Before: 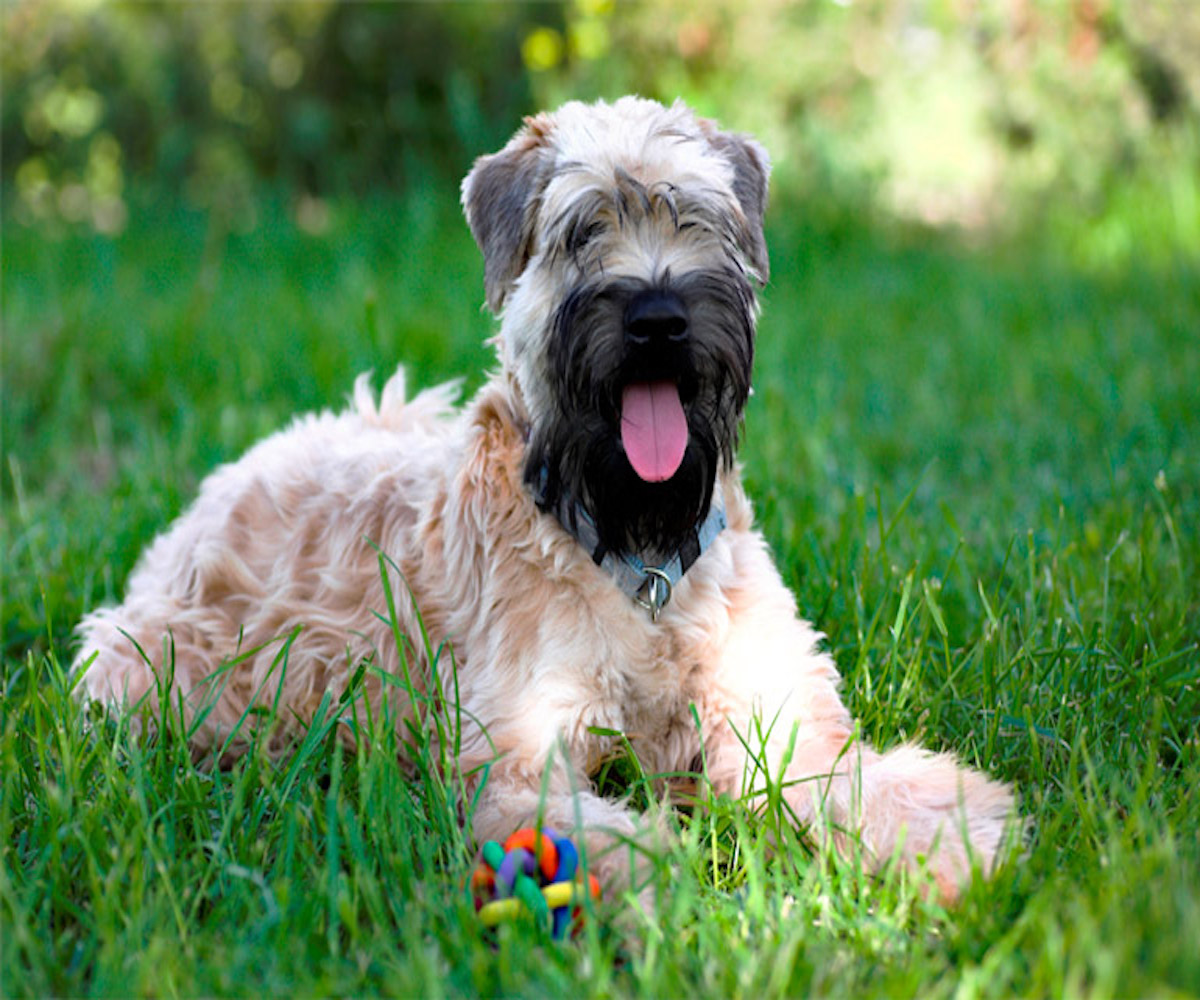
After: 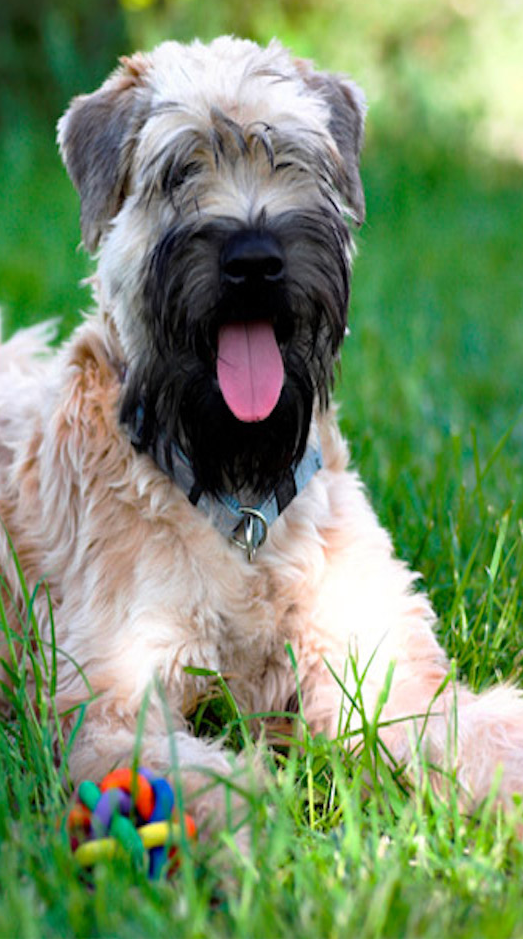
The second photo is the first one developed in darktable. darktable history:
crop: left 33.675%, top 6.074%, right 22.71%
